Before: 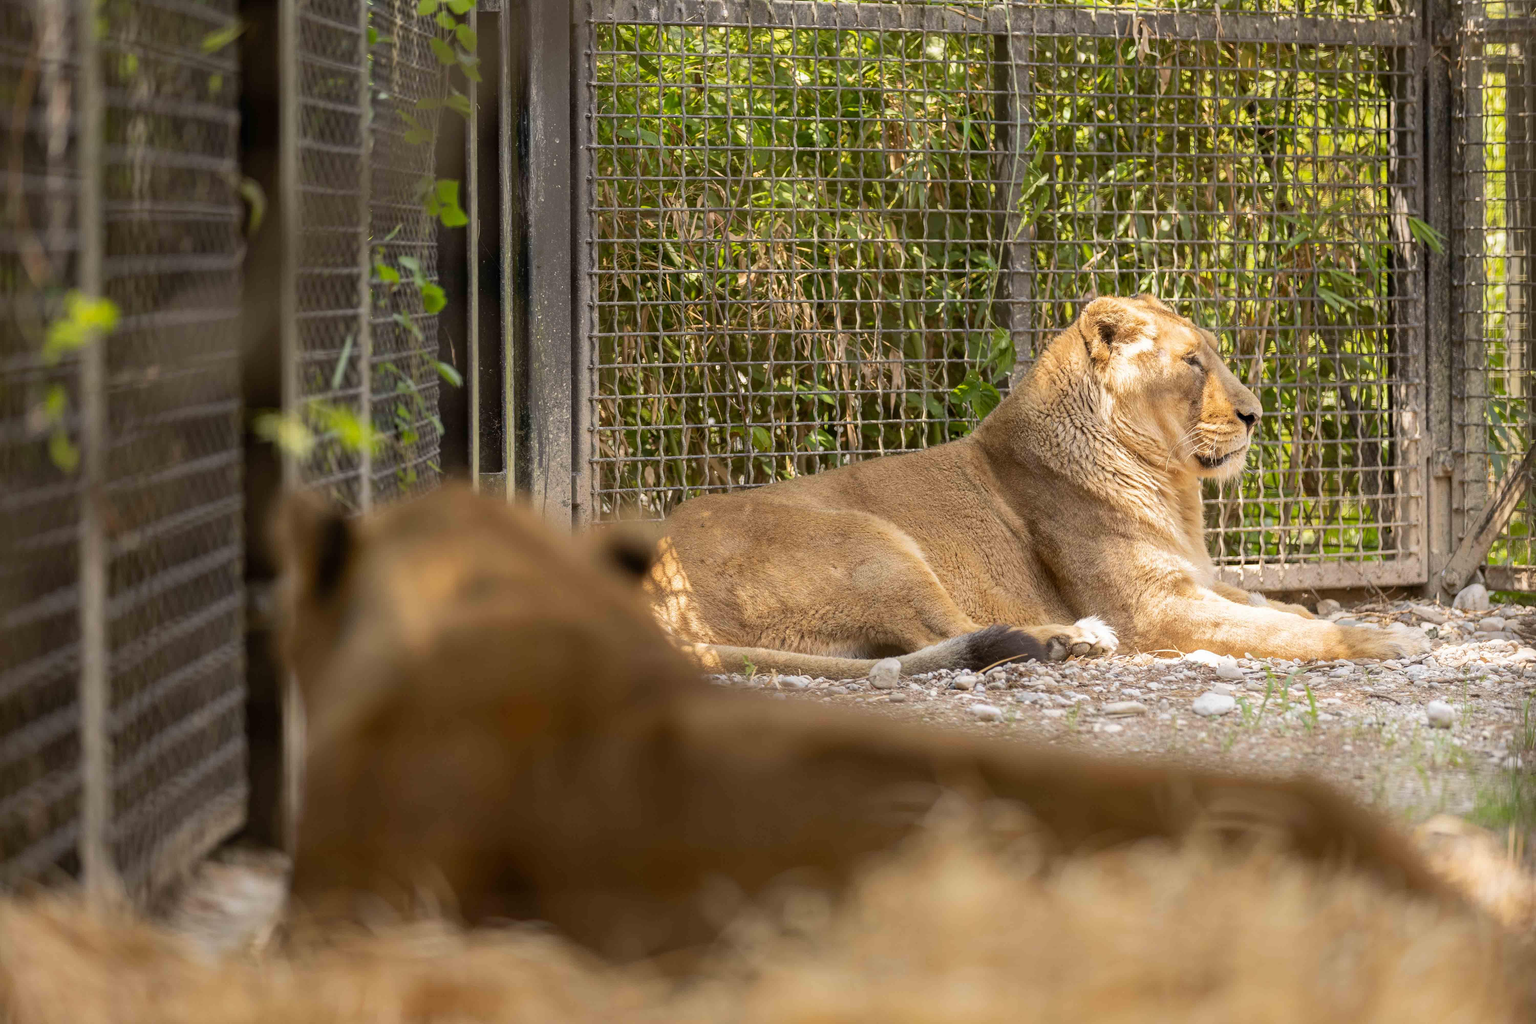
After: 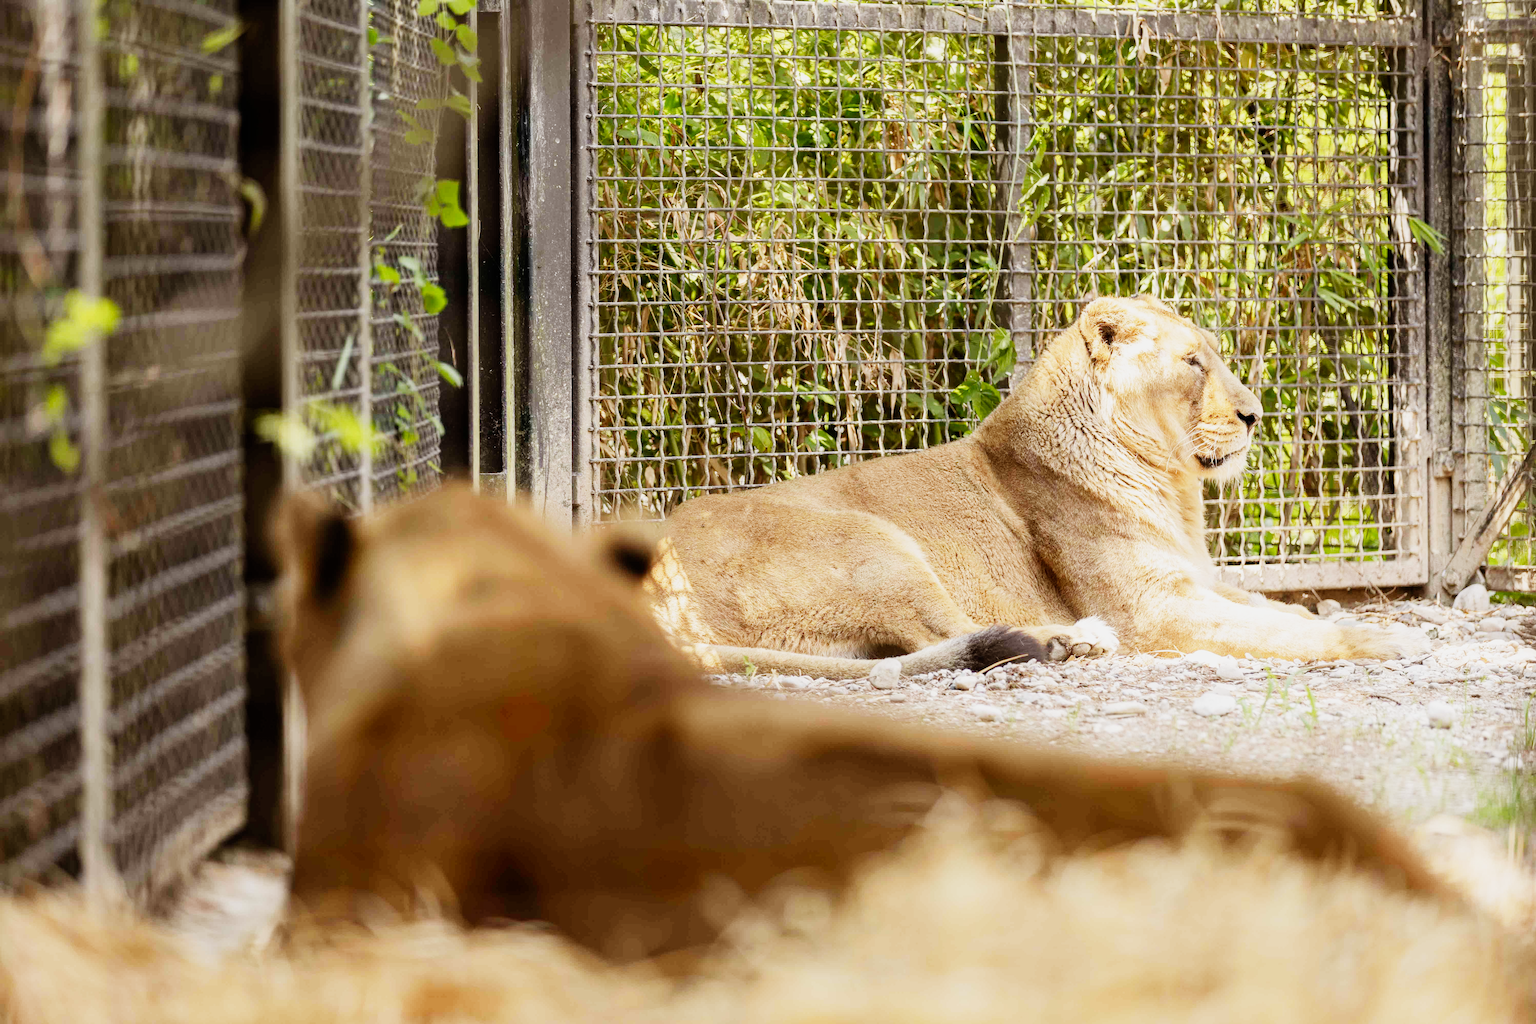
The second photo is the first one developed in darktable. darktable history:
sigmoid: contrast 1.7, skew -0.2, preserve hue 0%, red attenuation 0.1, red rotation 0.035, green attenuation 0.1, green rotation -0.017, blue attenuation 0.15, blue rotation -0.052, base primaries Rec2020
exposure: exposure 1 EV, compensate highlight preservation false
